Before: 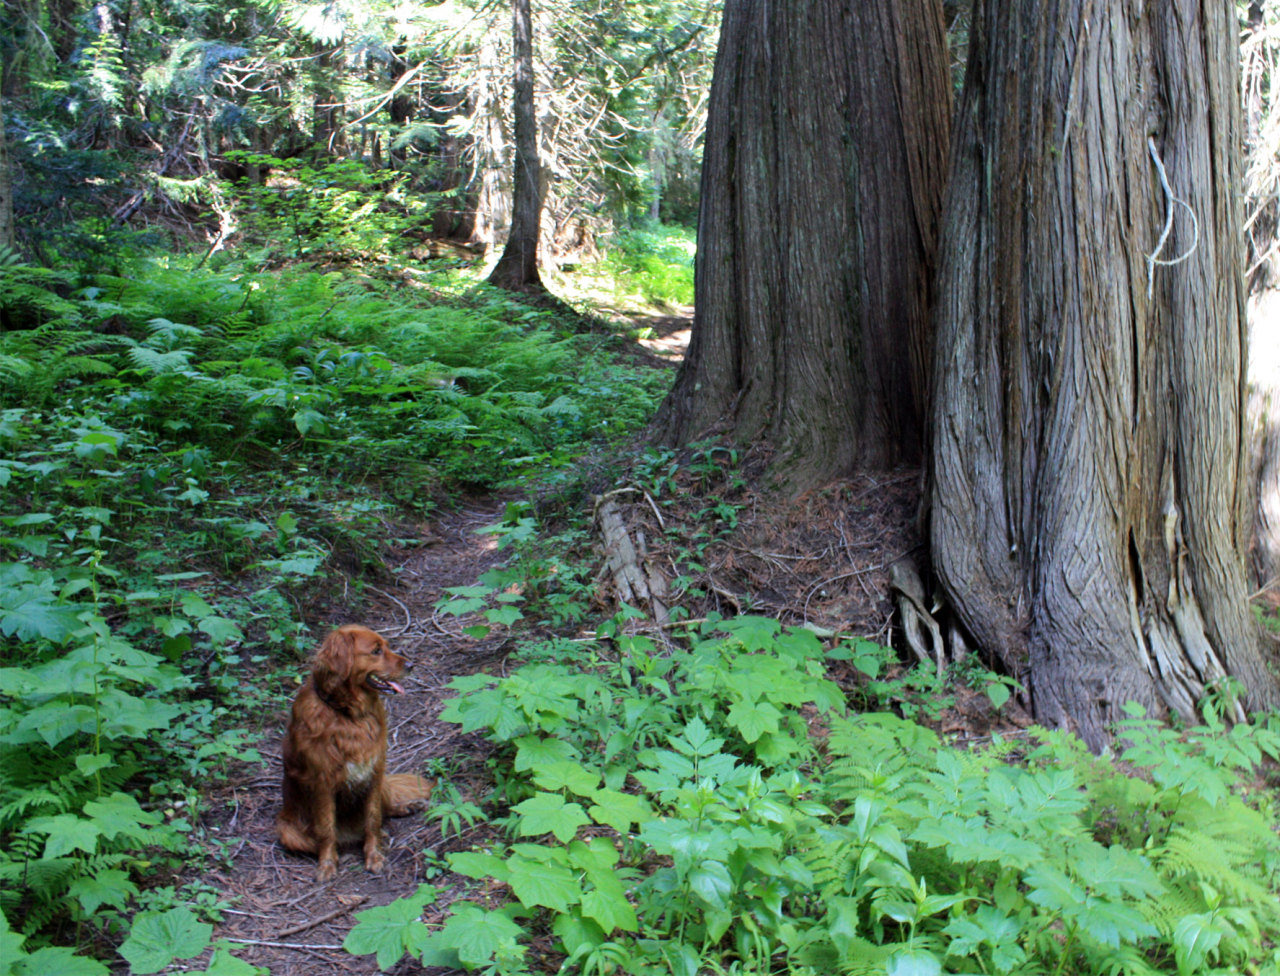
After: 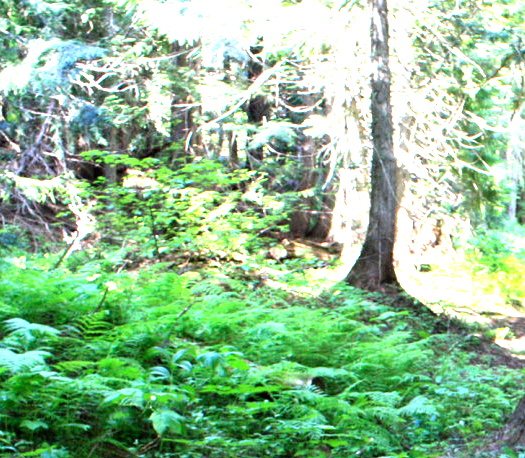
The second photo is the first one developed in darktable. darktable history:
exposure: black level correction 0, exposure 1.45 EV, compensate highlight preservation false
crop and rotate: left 11.212%, top 0.072%, right 47.735%, bottom 52.993%
